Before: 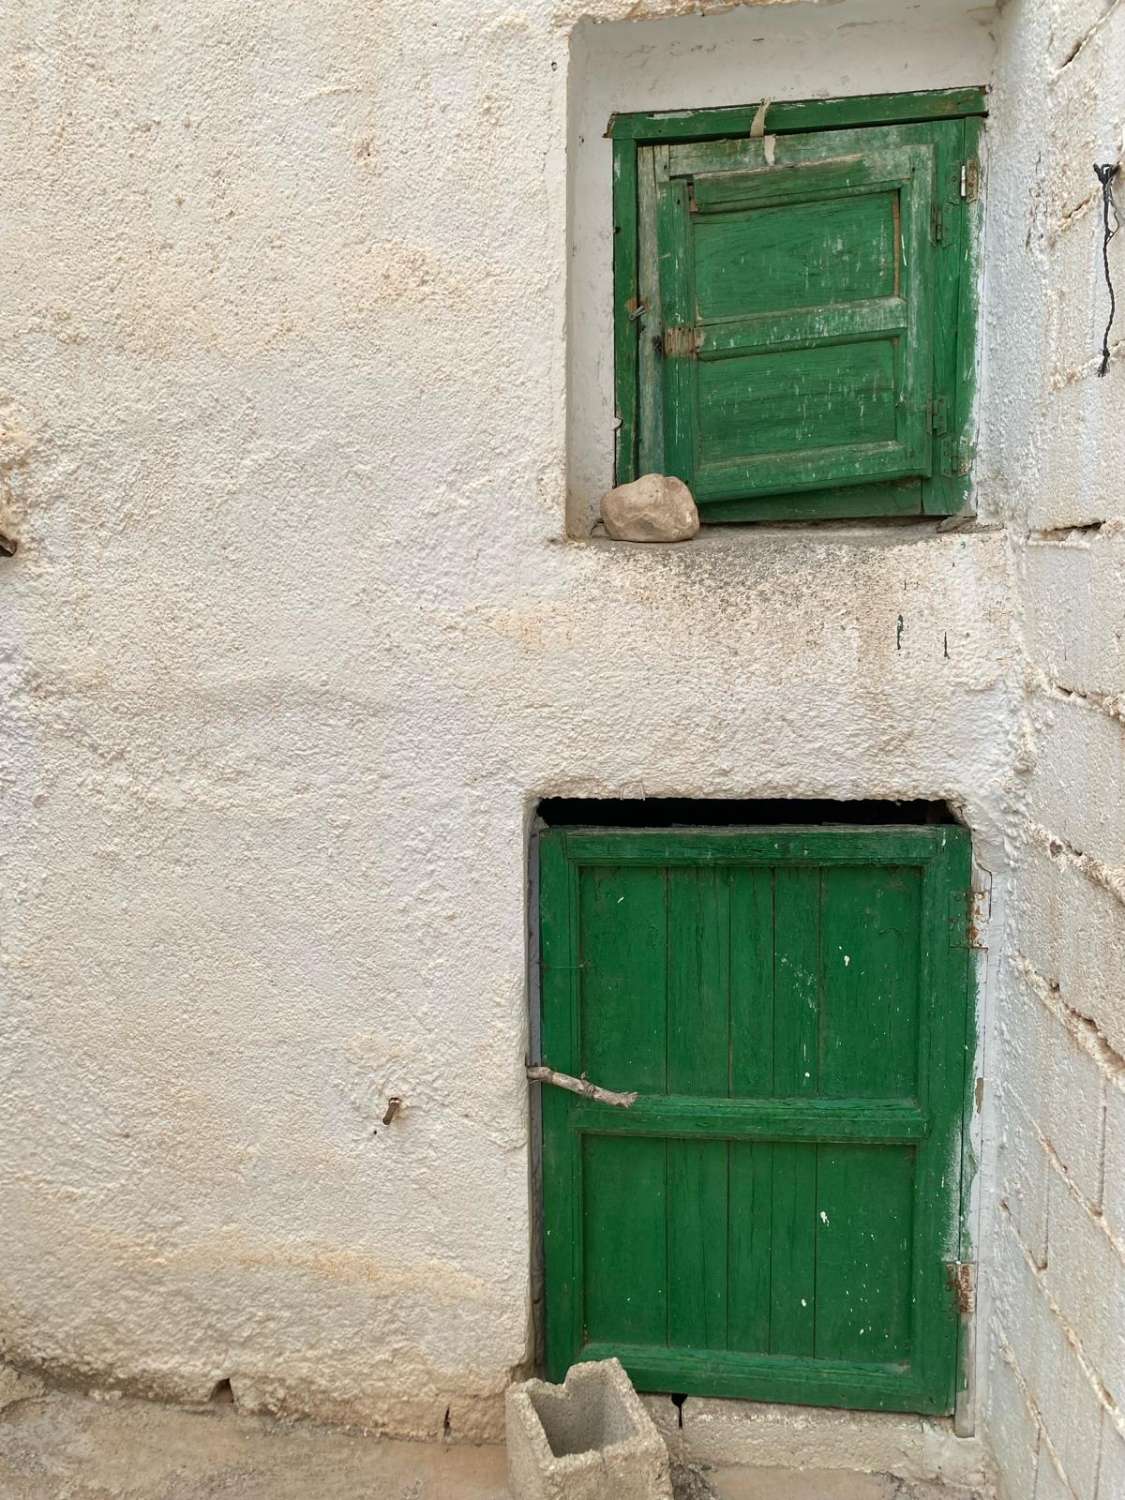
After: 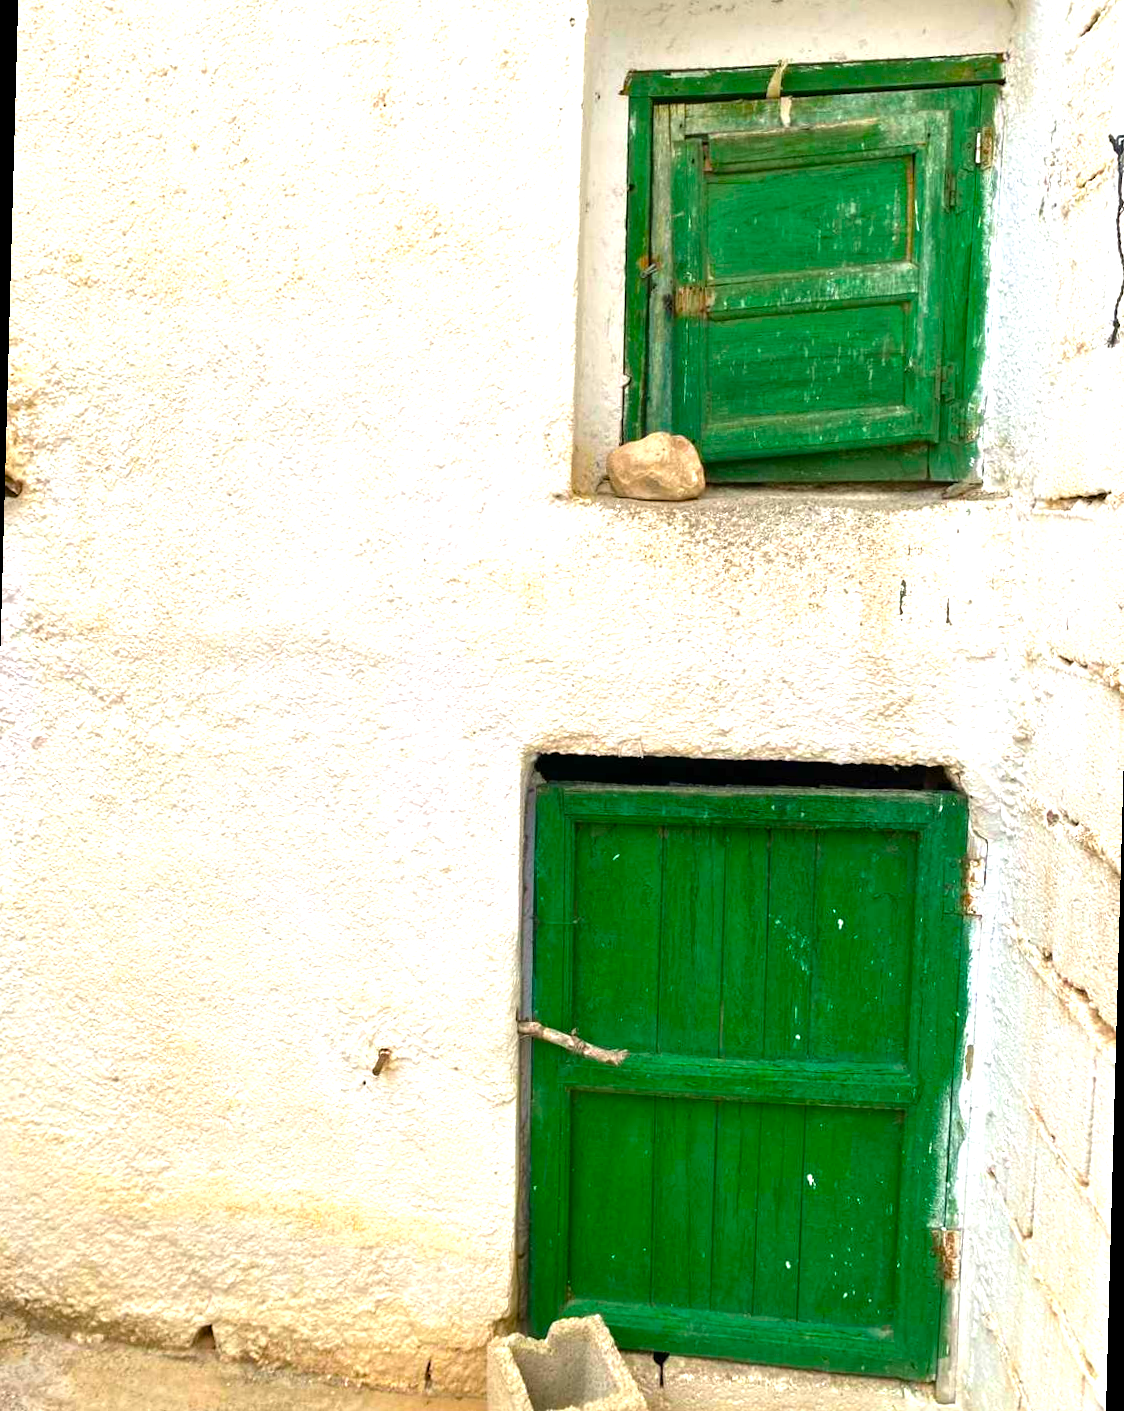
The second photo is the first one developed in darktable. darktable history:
rotate and perspective: rotation 1.57°, crop left 0.018, crop right 0.982, crop top 0.039, crop bottom 0.961
color balance rgb: linear chroma grading › global chroma 10%, perceptual saturation grading › global saturation 40%, perceptual brilliance grading › global brilliance 30%, global vibrance 20%
